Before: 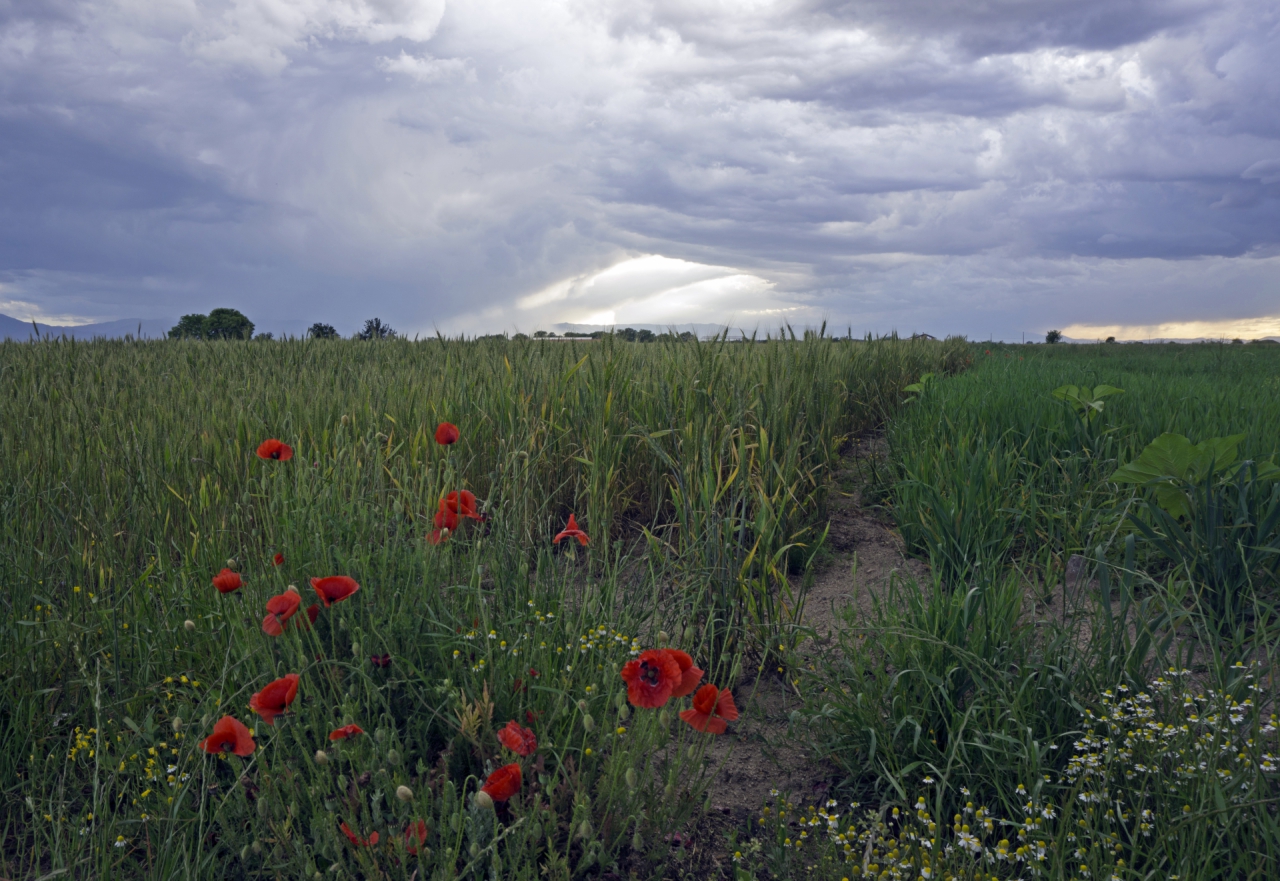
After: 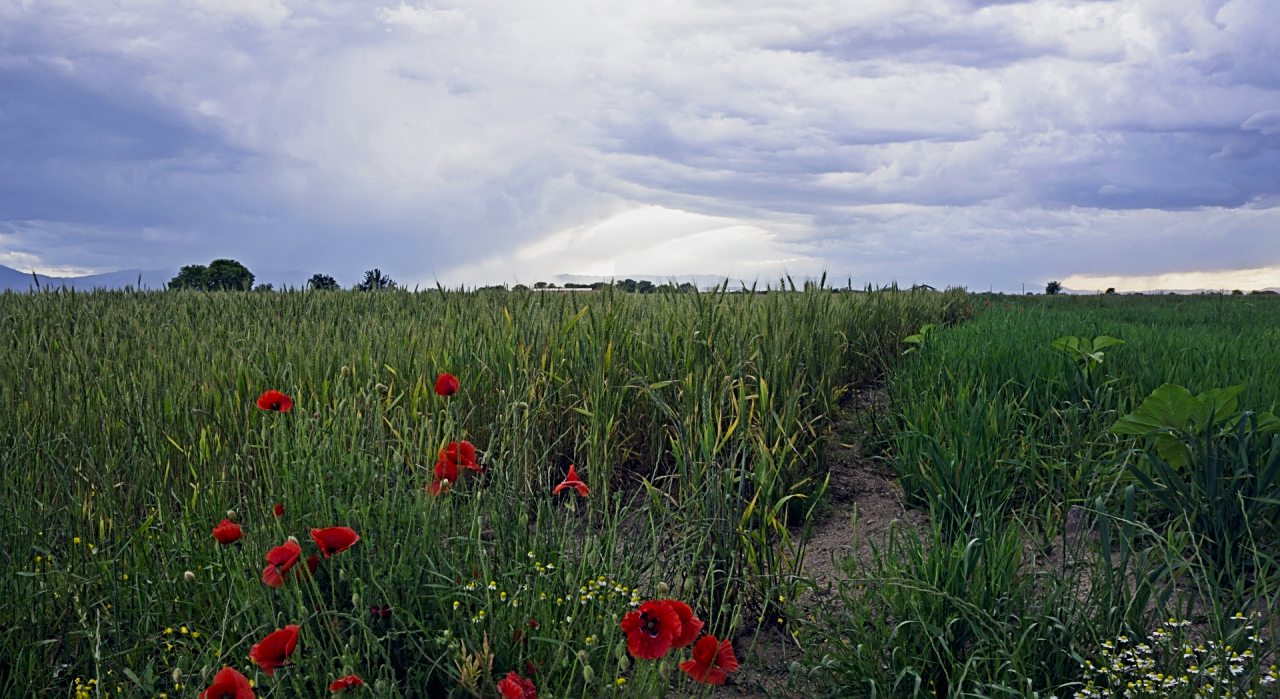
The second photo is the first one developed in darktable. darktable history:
tone equalizer: on, module defaults
sharpen: on, module defaults
crop and rotate: top 5.66%, bottom 14.986%
tone curve: curves: ch0 [(0, 0) (0.078, 0.029) (0.265, 0.241) (0.507, 0.56) (0.744, 0.826) (1, 0.948)]; ch1 [(0, 0) (0.346, 0.307) (0.418, 0.383) (0.46, 0.439) (0.482, 0.493) (0.502, 0.5) (0.517, 0.506) (0.55, 0.557) (0.601, 0.637) (0.666, 0.7) (1, 1)]; ch2 [(0, 0) (0.346, 0.34) (0.431, 0.45) (0.485, 0.494) (0.5, 0.498) (0.508, 0.499) (0.532, 0.546) (0.579, 0.628) (0.625, 0.668) (1, 1)], preserve colors none
